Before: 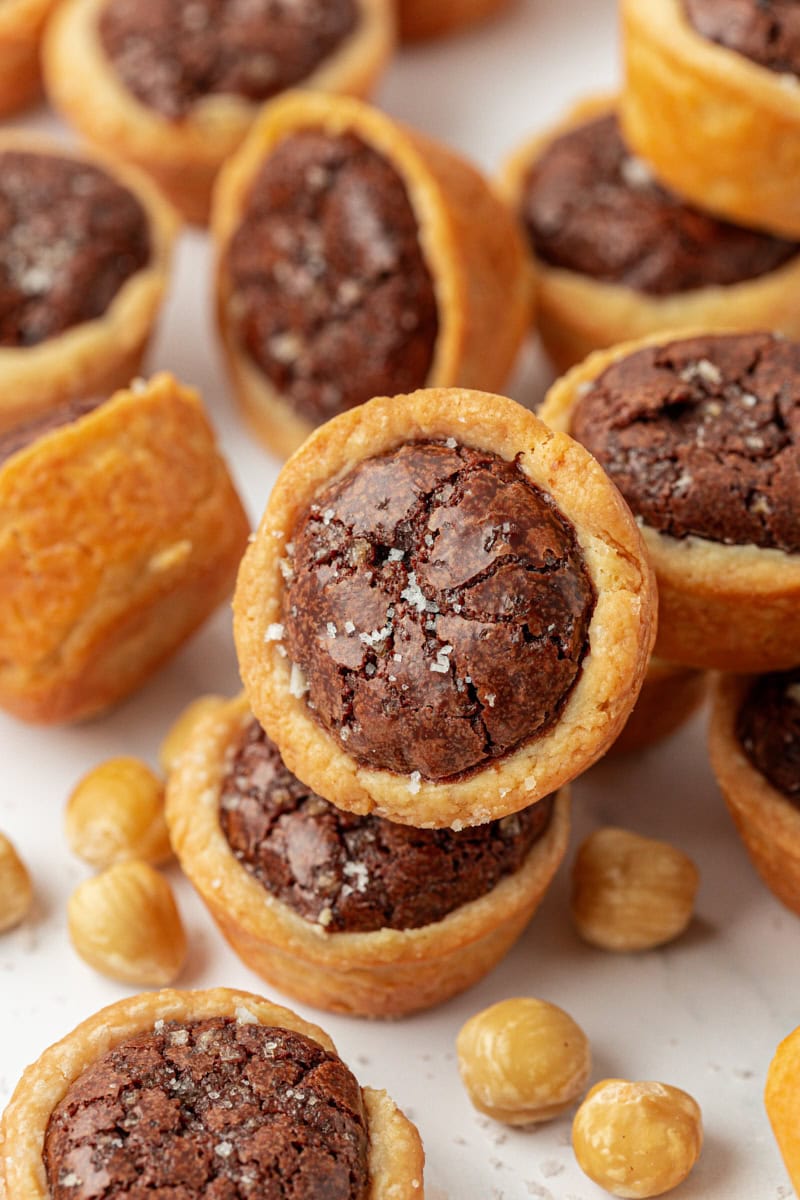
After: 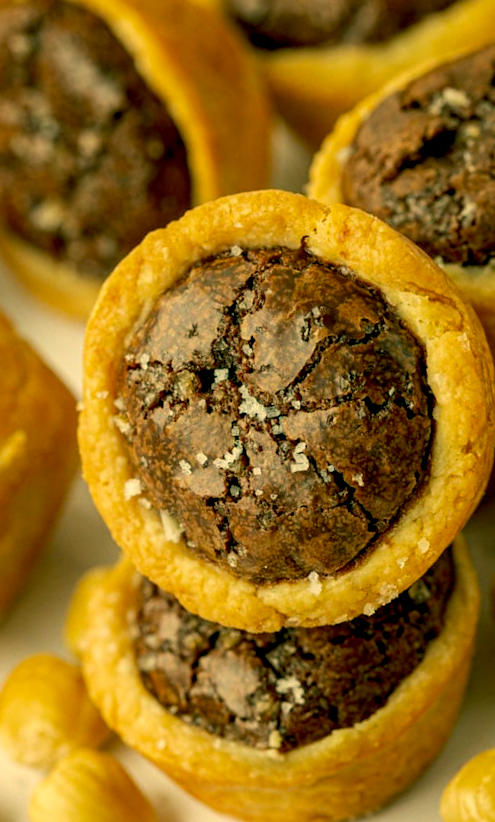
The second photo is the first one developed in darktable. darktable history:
exposure: black level correction 0.013, compensate exposure bias true, compensate highlight preservation false
crop and rotate: angle 19.46°, left 6.77%, right 3.813%, bottom 1.101%
color correction: highlights a* 5.63, highlights b* 33.13, shadows a* -25.71, shadows b* 3.93
